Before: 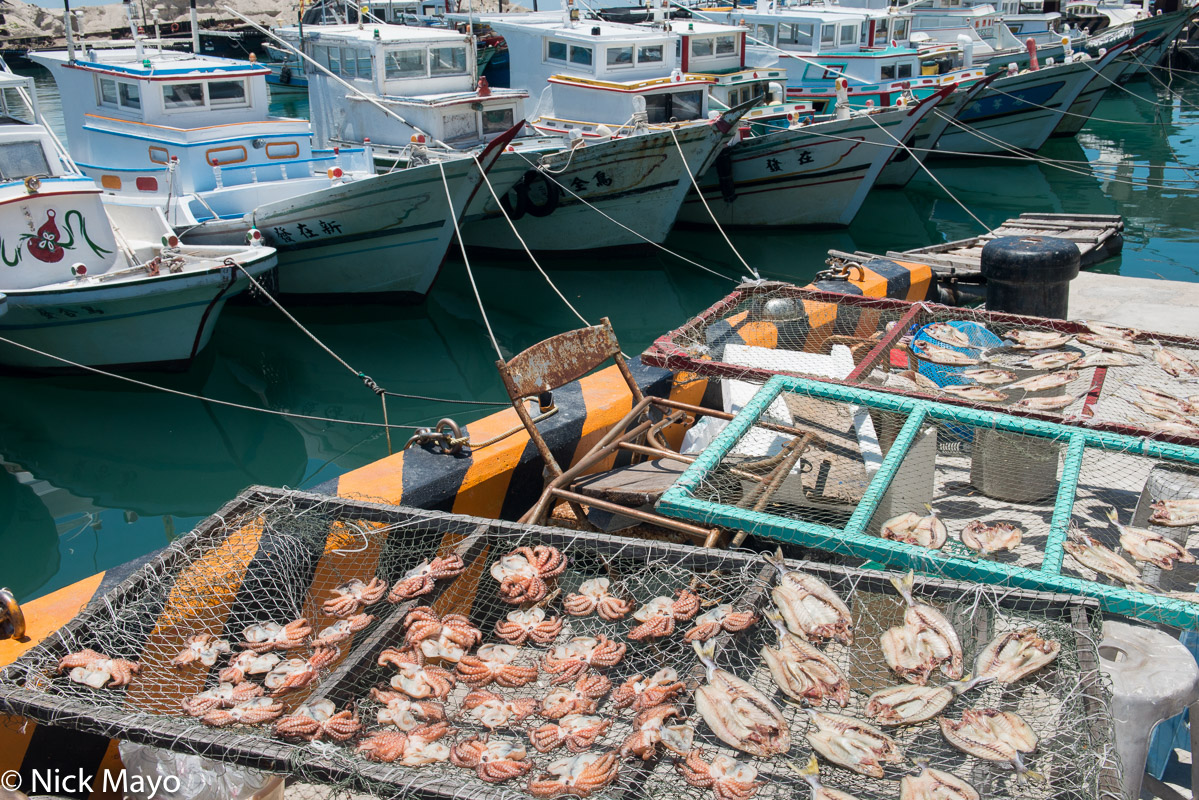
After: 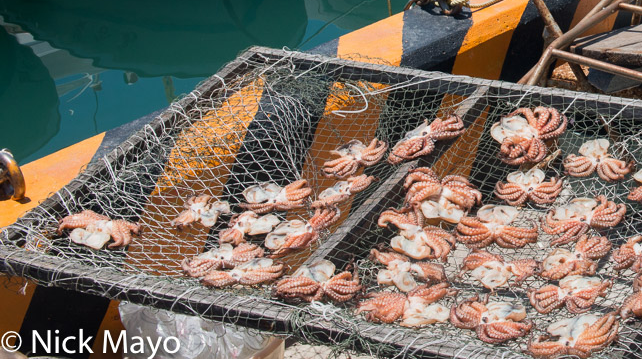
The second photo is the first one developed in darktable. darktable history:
crop and rotate: top 54.966%, right 46.375%, bottom 0.146%
